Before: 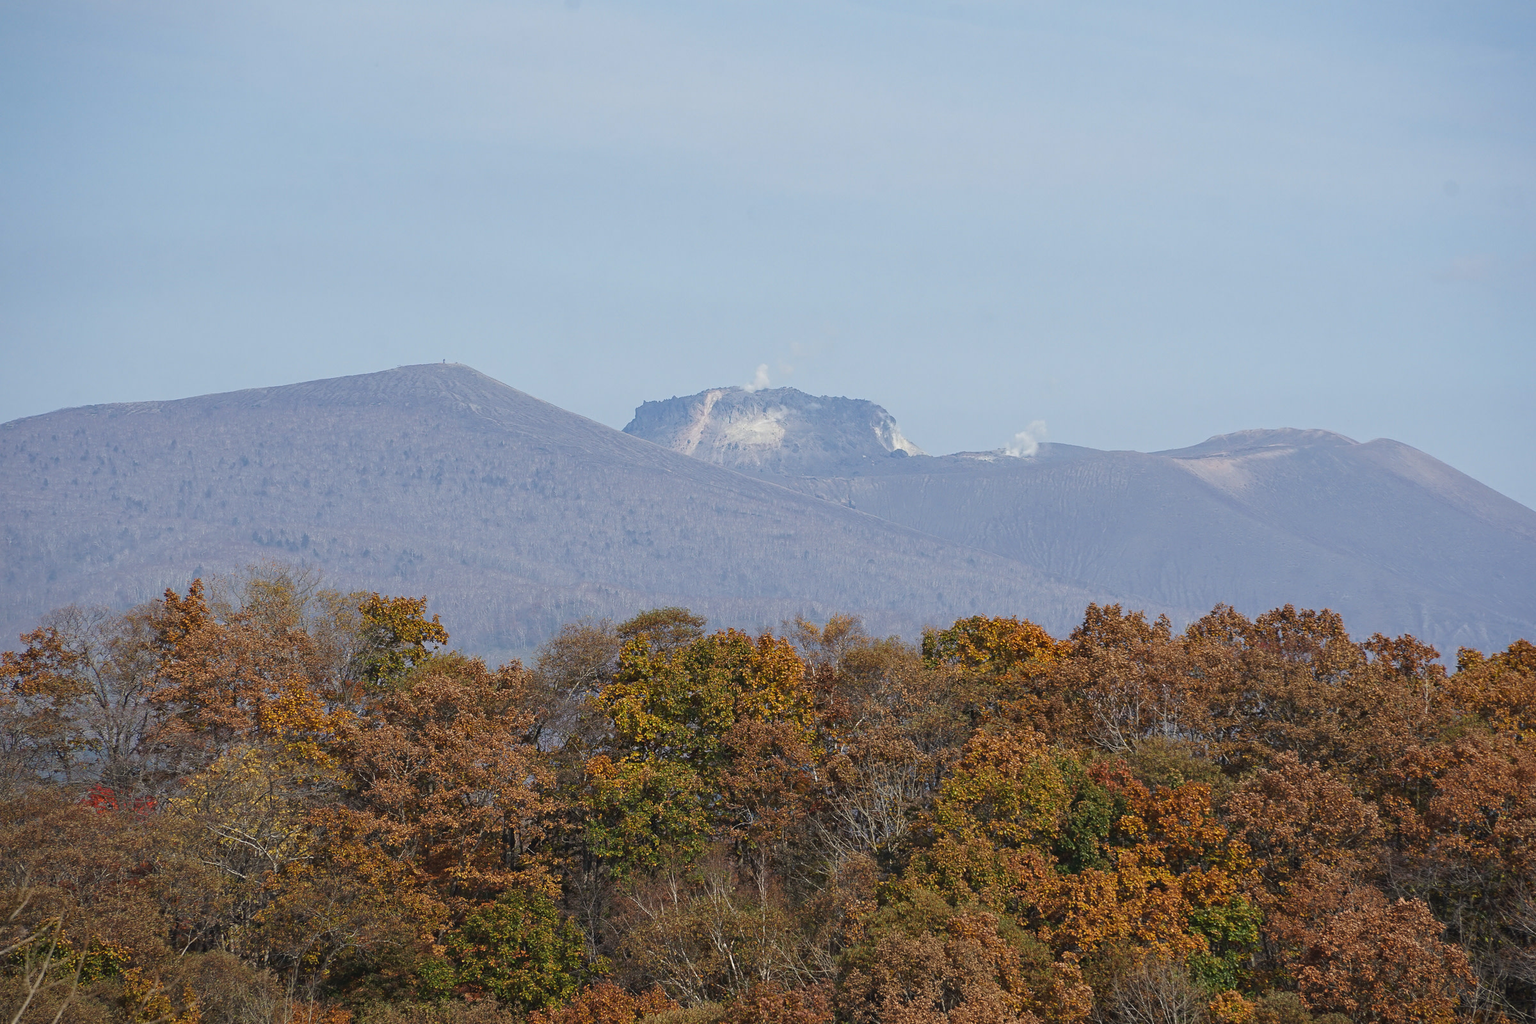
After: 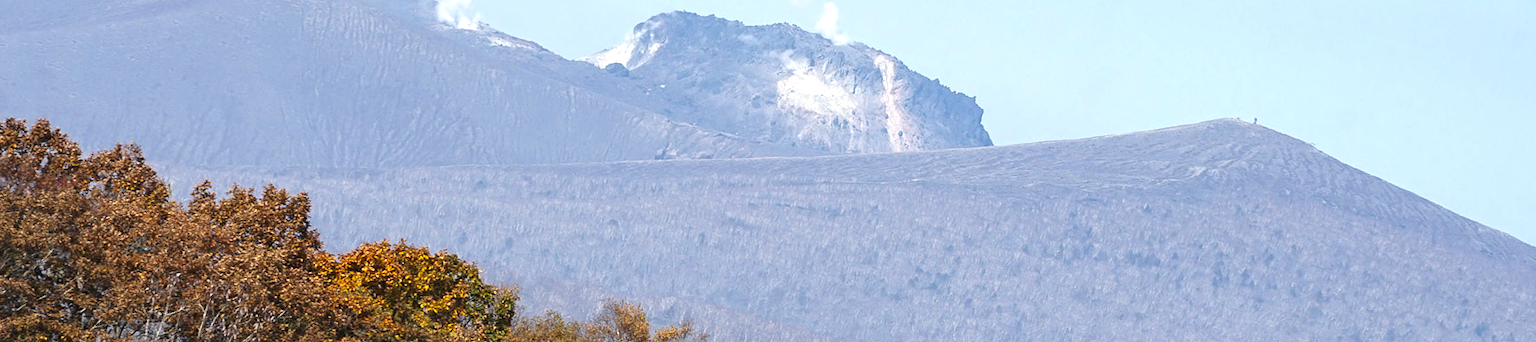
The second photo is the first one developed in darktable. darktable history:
crop and rotate: angle 16.12°, top 30.835%, bottom 35.653%
exposure: black level correction -0.002, exposure 0.54 EV, compensate highlight preservation false
color balance rgb: shadows lift › luminance -10%, power › luminance -9%, linear chroma grading › global chroma 10%, global vibrance 10%, contrast 15%, saturation formula JzAzBz (2021)
